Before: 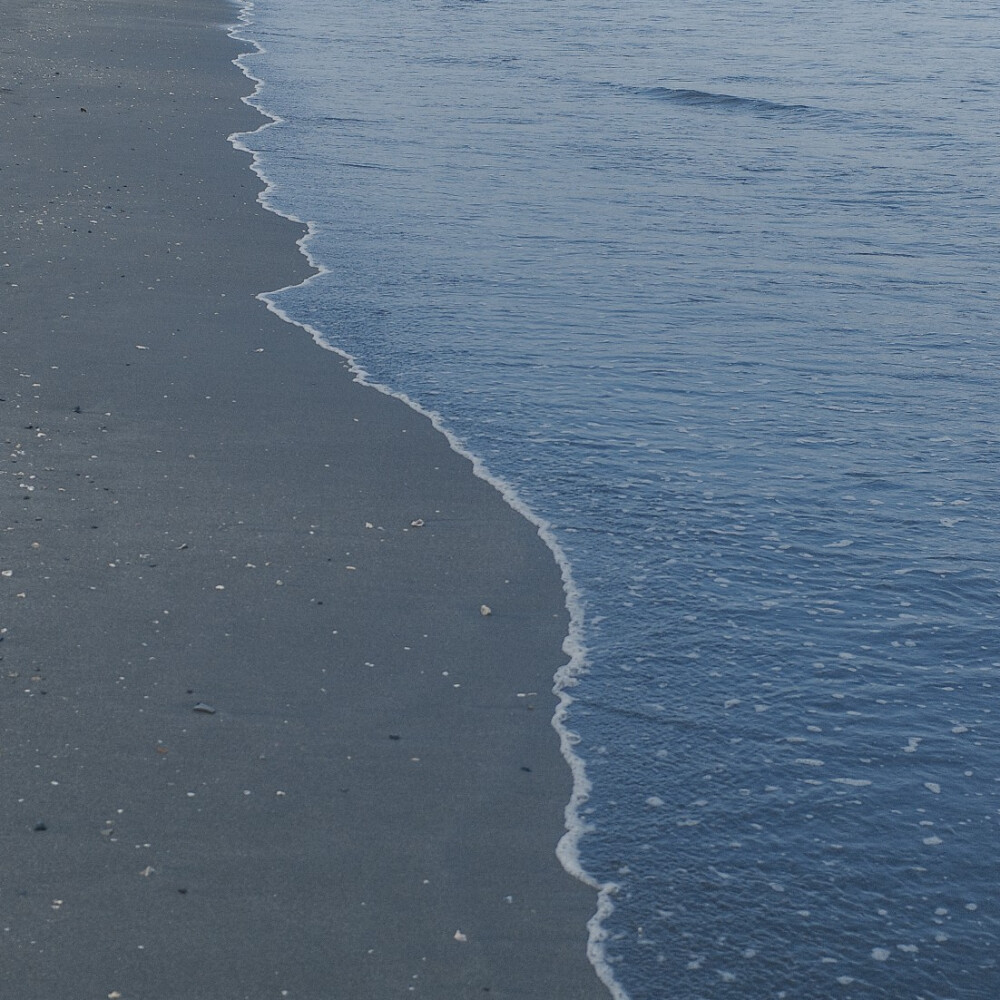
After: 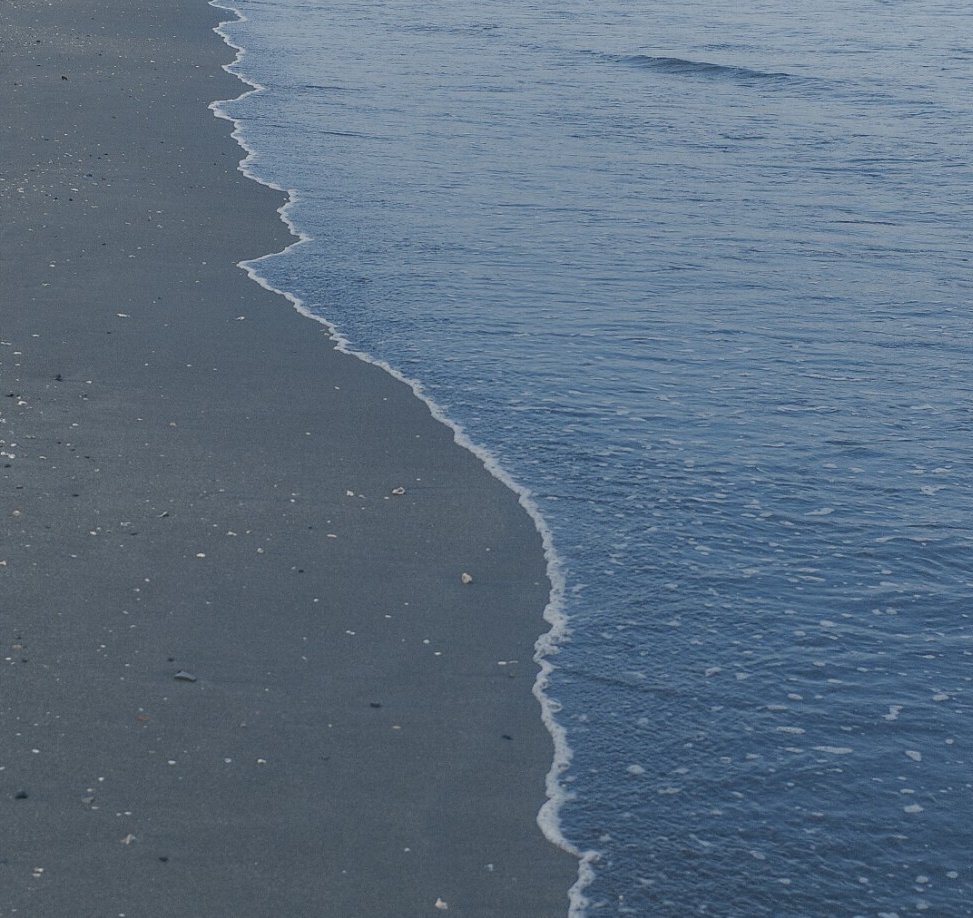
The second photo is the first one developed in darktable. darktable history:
crop: left 1.91%, top 3.277%, right 0.771%, bottom 4.897%
